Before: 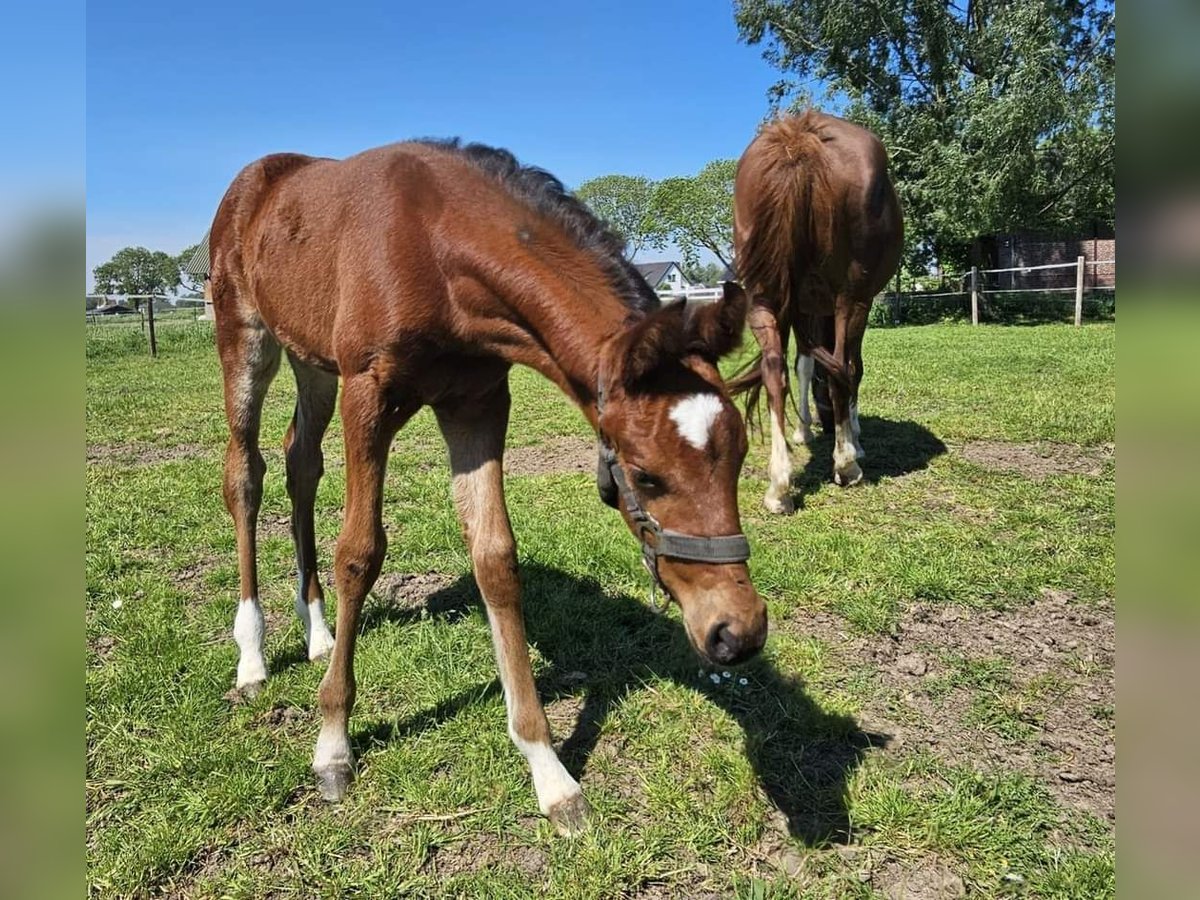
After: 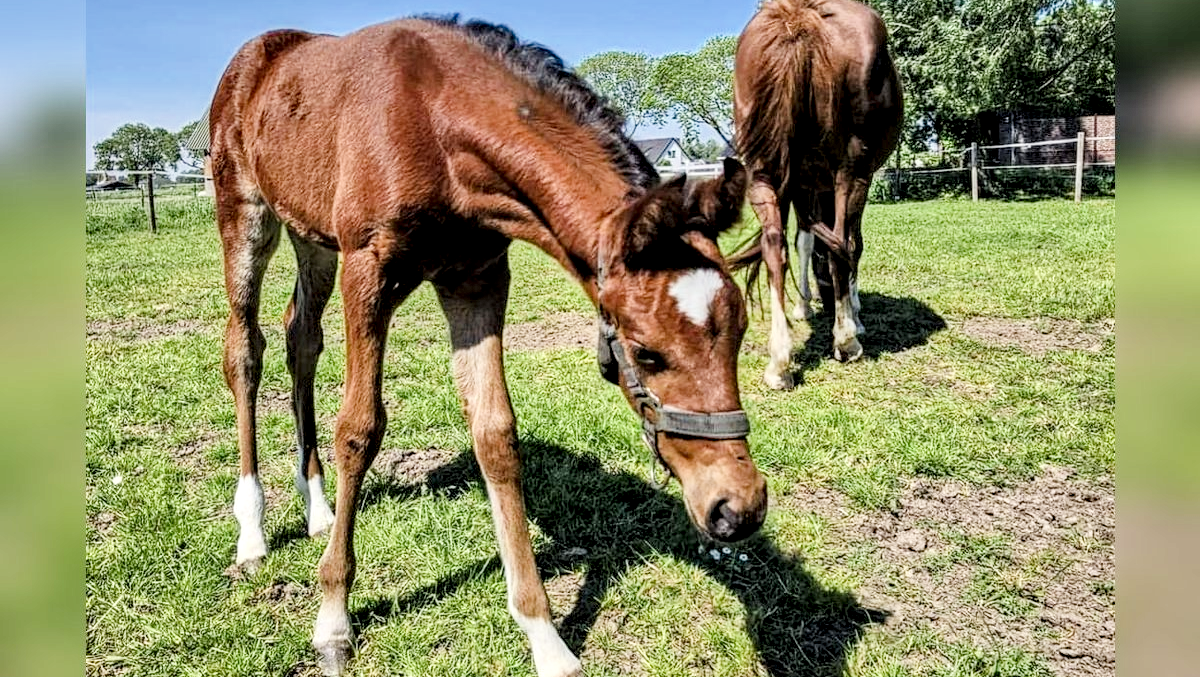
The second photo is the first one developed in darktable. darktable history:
filmic rgb: black relative exposure -6.97 EV, white relative exposure 5.6 EV, threshold 6 EV, hardness 2.86, enable highlight reconstruction true
haze removal: compatibility mode true, adaptive false
local contrast: highlights 77%, shadows 56%, detail 174%, midtone range 0.423
crop: top 13.789%, bottom 10.924%
exposure: exposure 1.093 EV, compensate highlight preservation false
